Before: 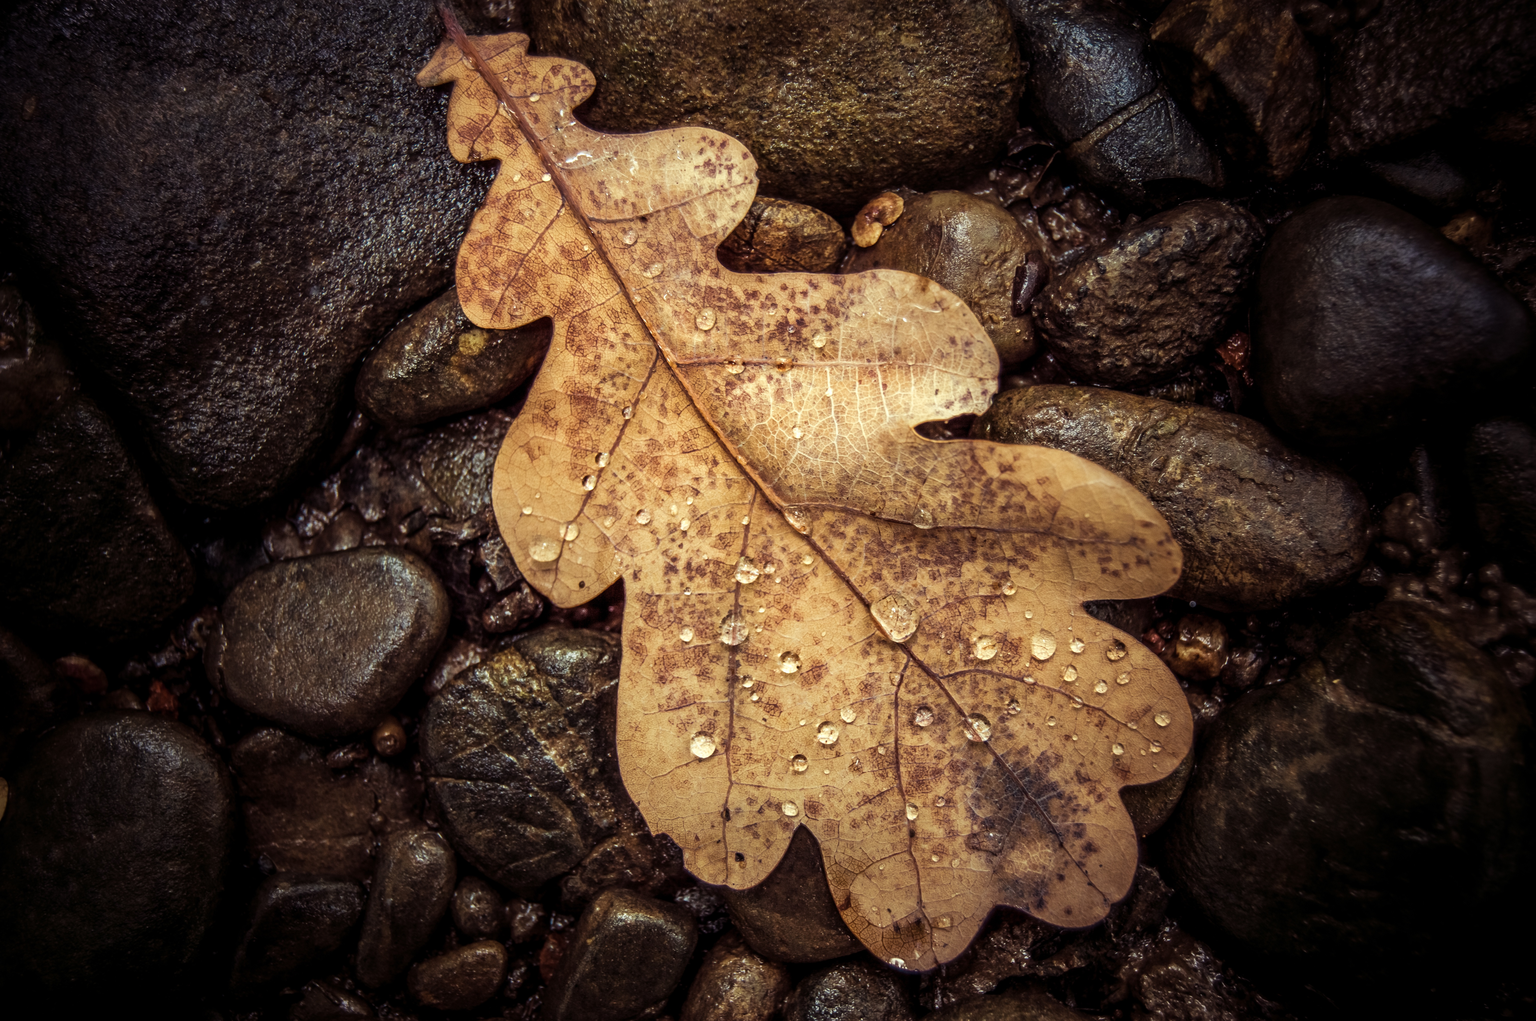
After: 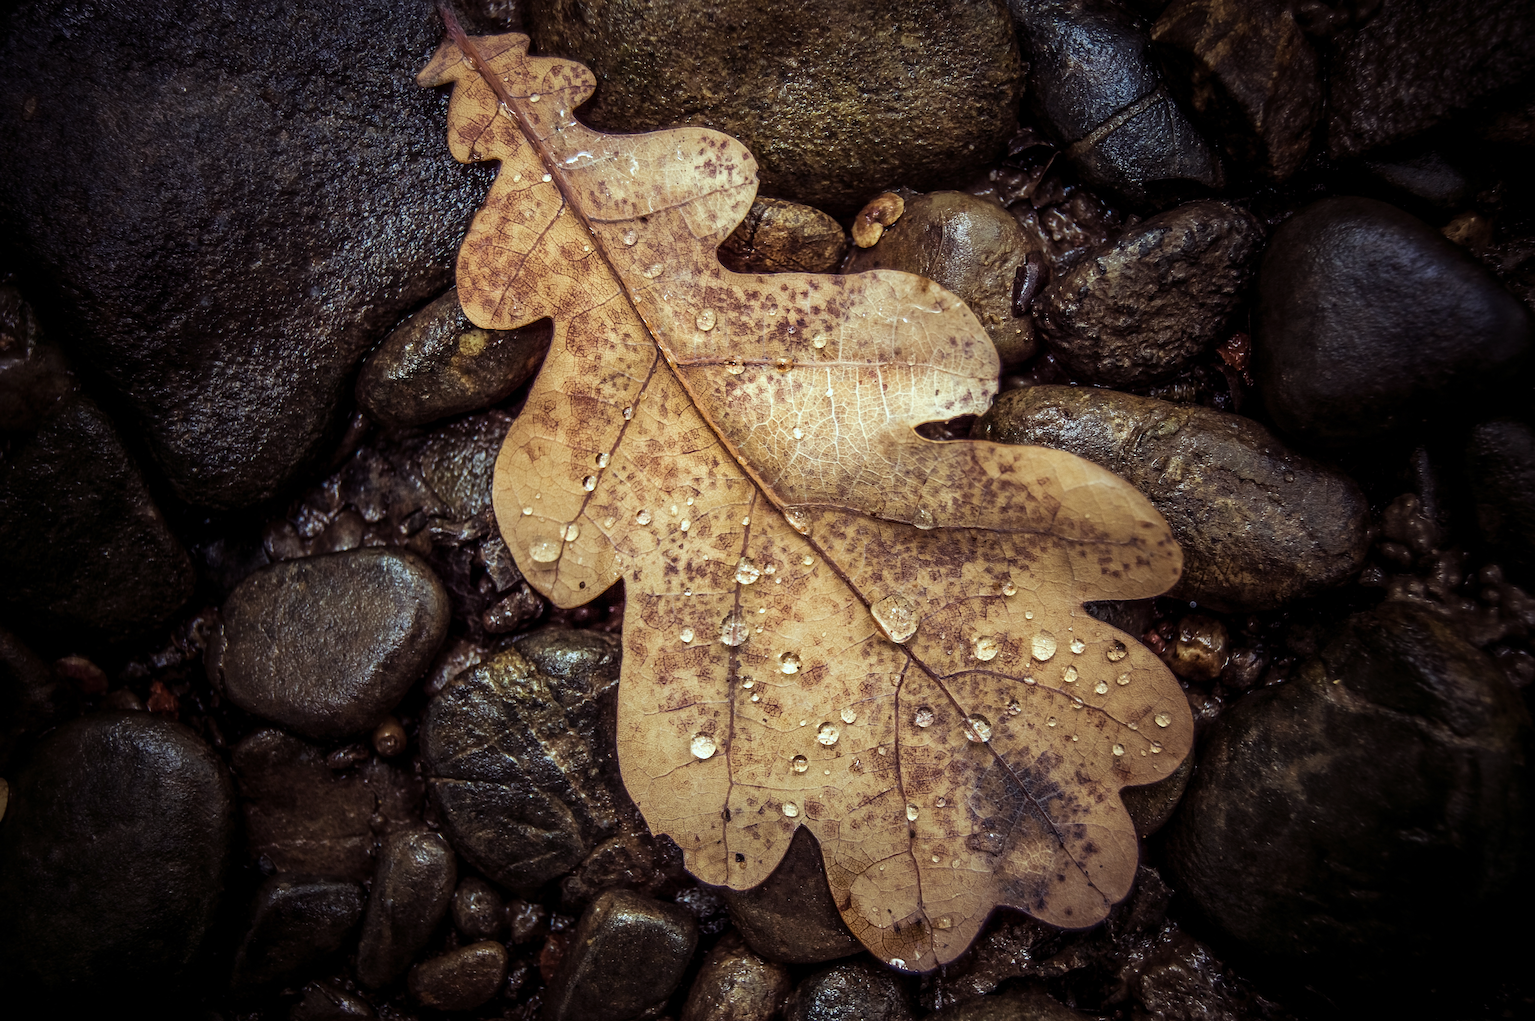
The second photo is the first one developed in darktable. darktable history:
white balance: red 0.931, blue 1.11
sharpen: on, module defaults
